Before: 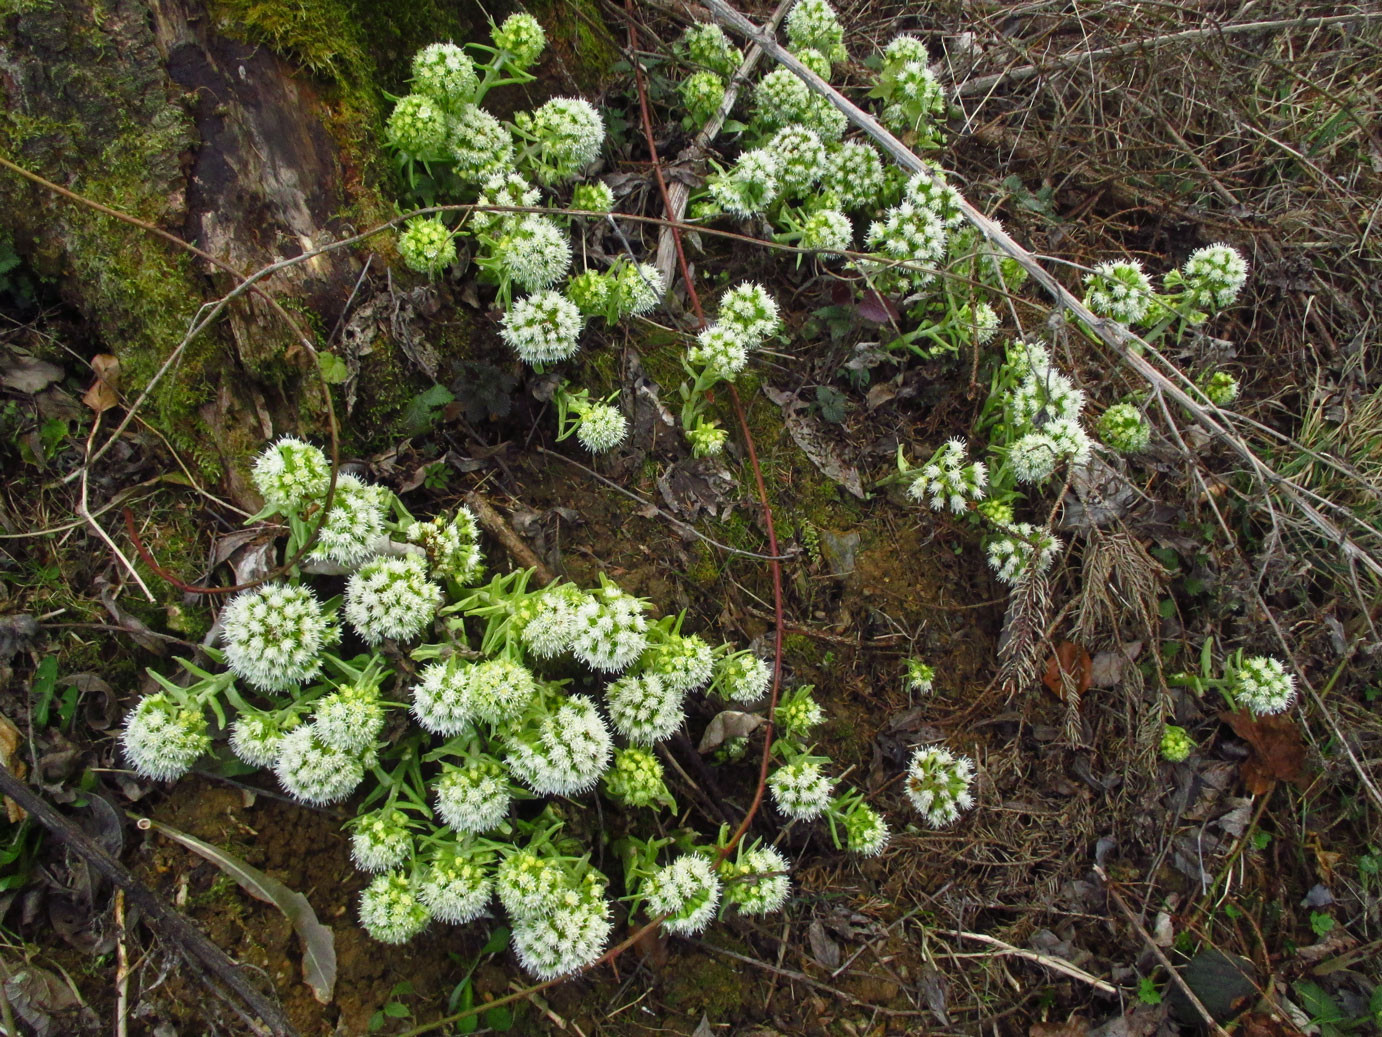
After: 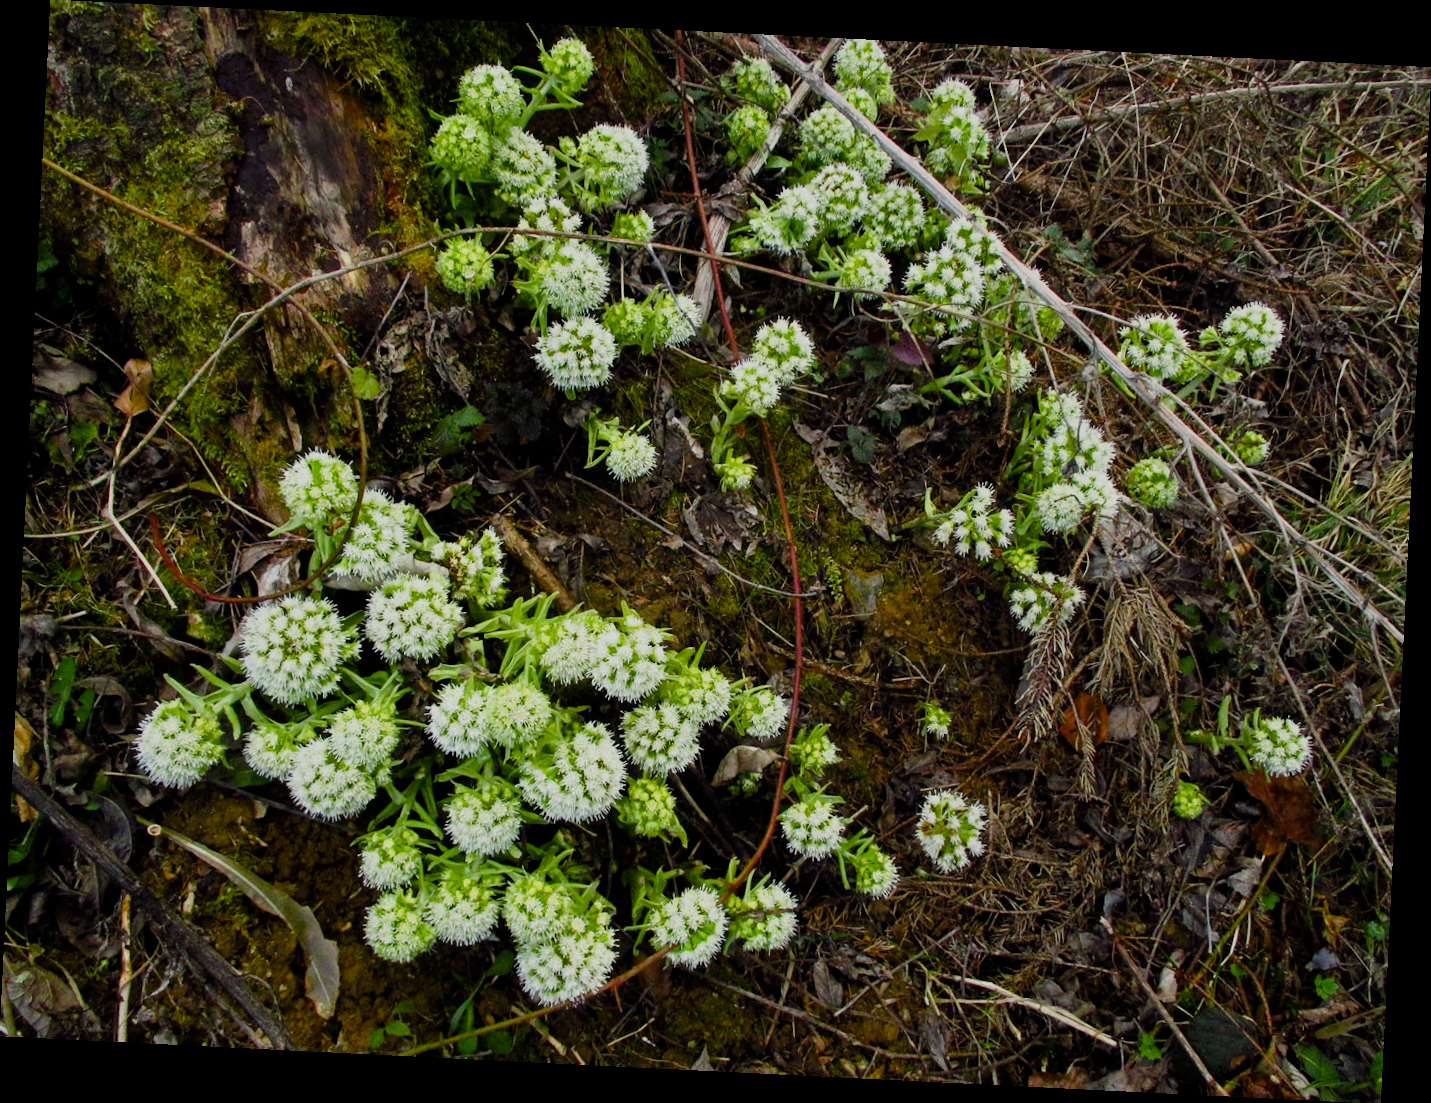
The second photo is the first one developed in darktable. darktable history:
filmic rgb: middle gray luminance 28.87%, black relative exposure -10.38 EV, white relative exposure 5.49 EV, target black luminance 0%, hardness 3.94, latitude 1.17%, contrast 1.13, highlights saturation mix 6.26%, shadows ↔ highlights balance 15.3%
color balance rgb: shadows lift › luminance -9.265%, perceptual saturation grading › global saturation 20%, perceptual saturation grading › highlights -25.51%, perceptual saturation grading › shadows 49.812%
crop and rotate: angle -2.81°
